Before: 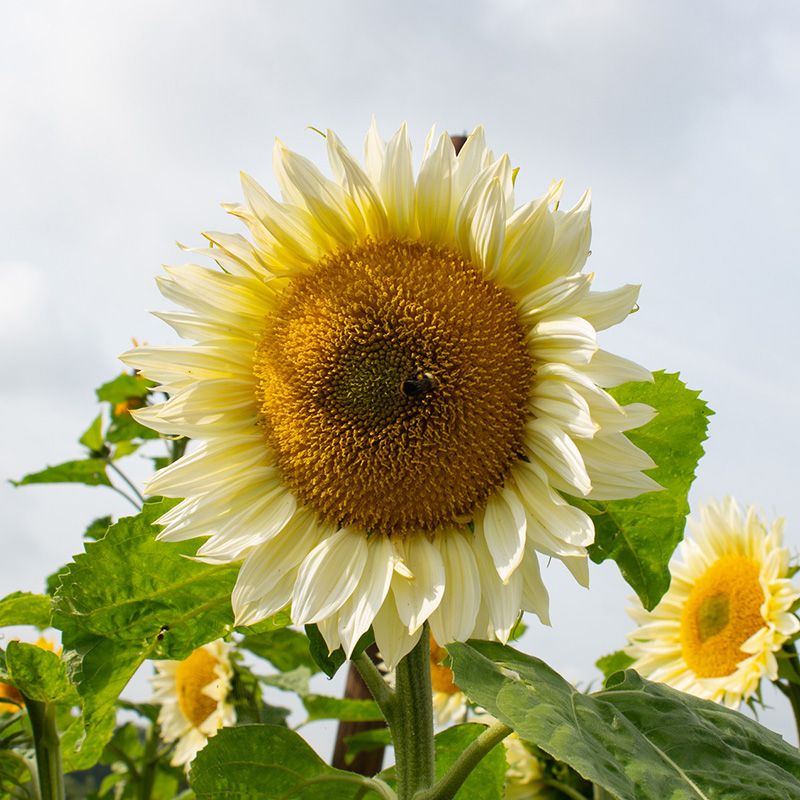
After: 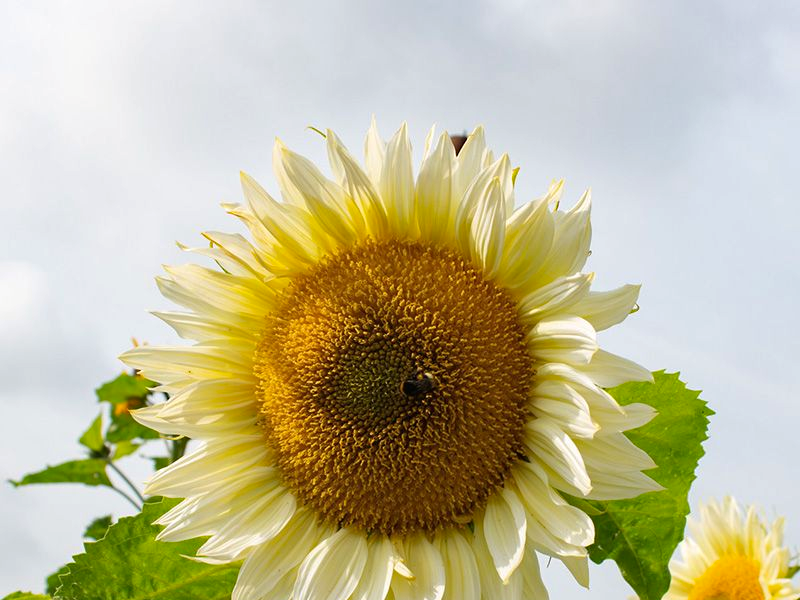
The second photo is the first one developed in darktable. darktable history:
crop: bottom 24.988%
haze removal: compatibility mode true, adaptive false
